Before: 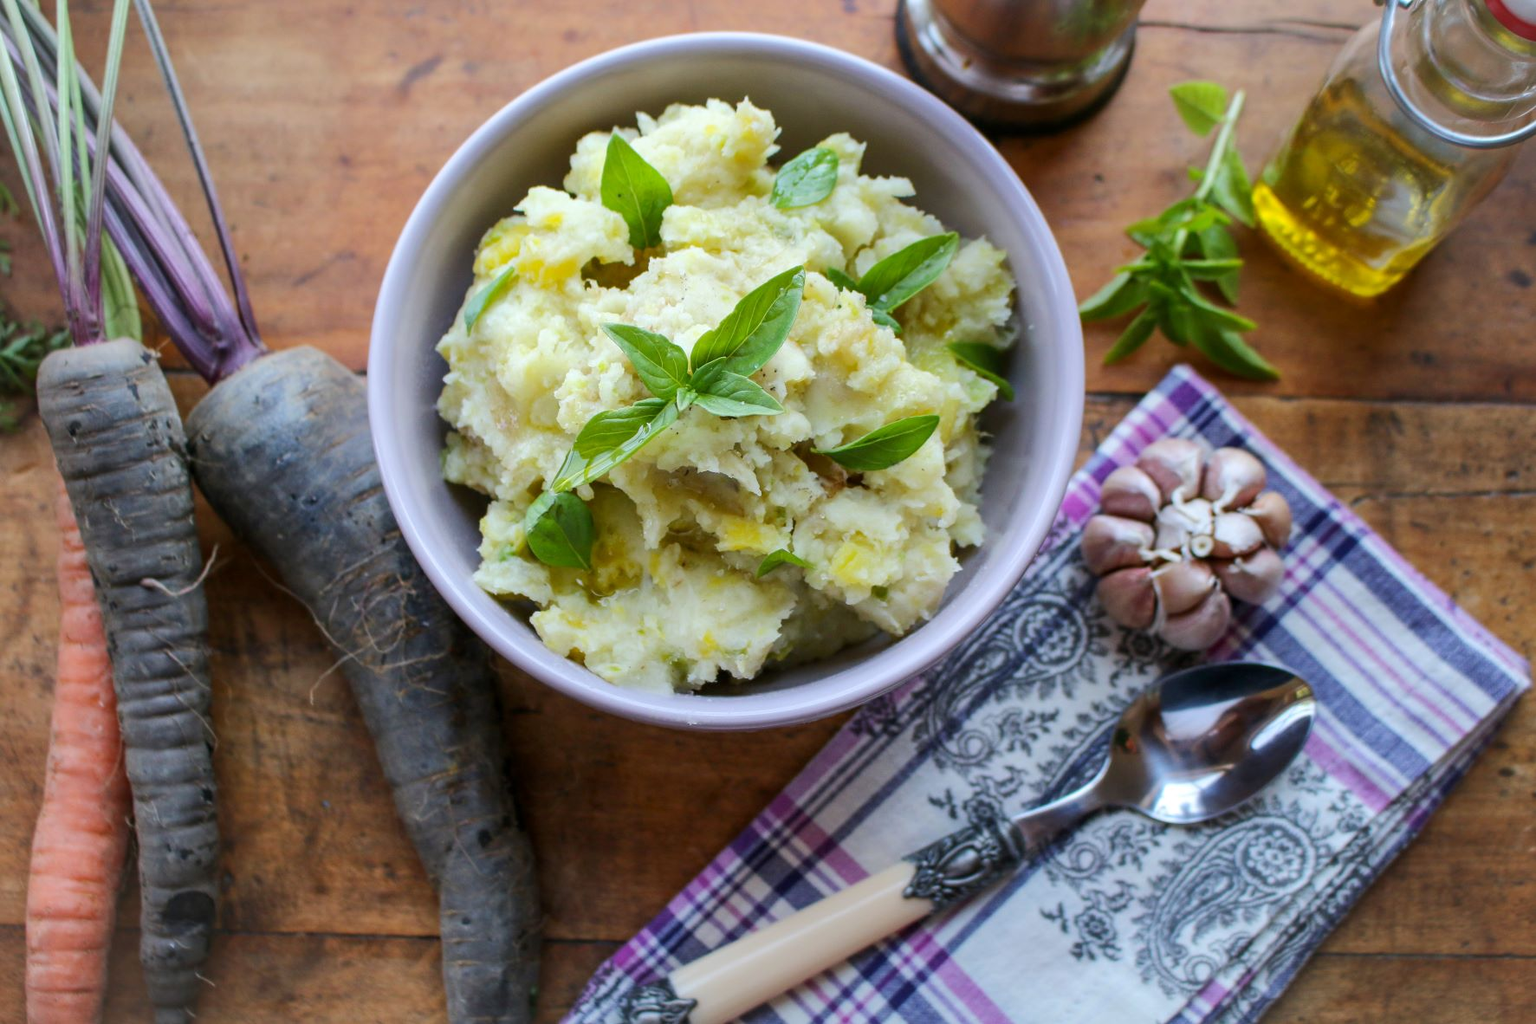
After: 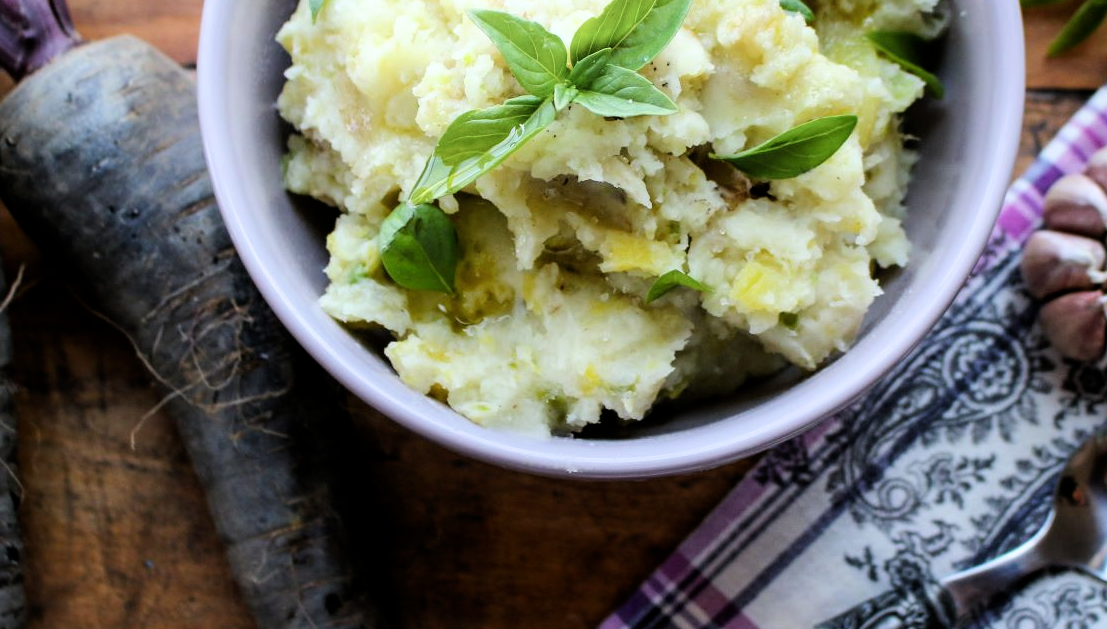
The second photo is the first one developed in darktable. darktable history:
crop: left 12.846%, top 30.798%, right 24.664%, bottom 15.967%
shadows and highlights: shadows -25.71, highlights 50.23, soften with gaussian
filmic rgb: black relative exposure -8.67 EV, white relative exposure 2.72 EV, target black luminance 0%, hardness 6.27, latitude 77.29%, contrast 1.327, shadows ↔ highlights balance -0.295%
color balance rgb: perceptual saturation grading › global saturation 0.424%
